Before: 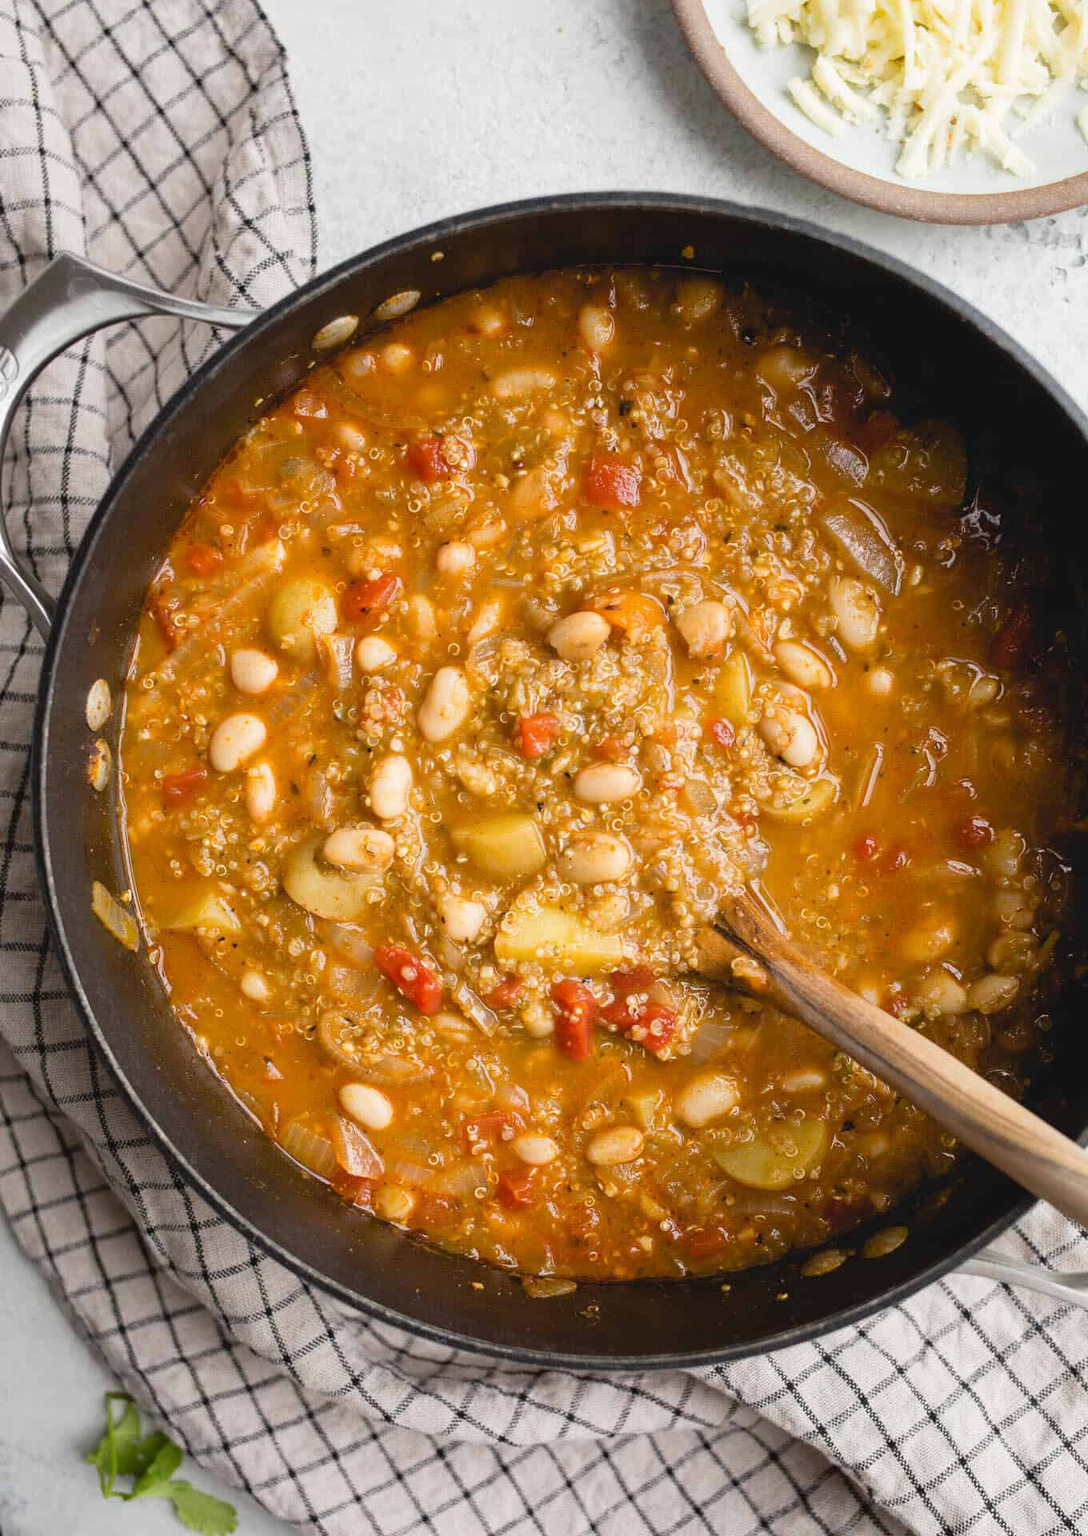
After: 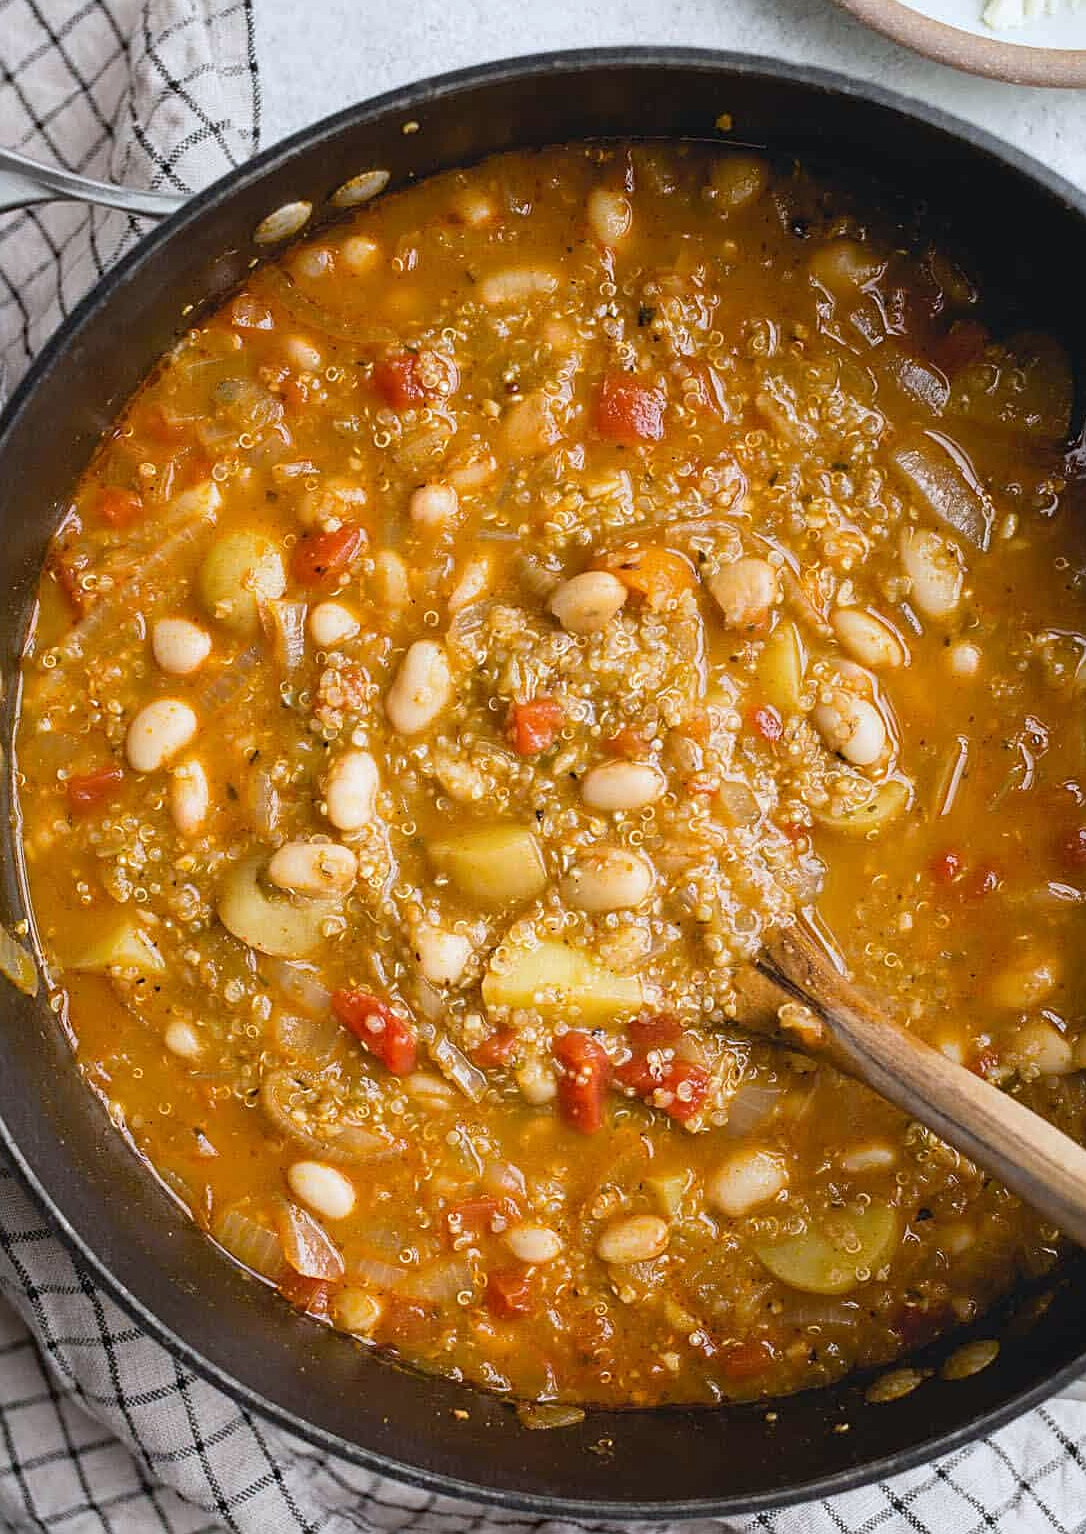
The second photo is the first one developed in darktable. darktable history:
white balance: red 0.967, blue 1.049
crop and rotate: left 10.071%, top 10.071%, right 10.02%, bottom 10.02%
sharpen: on, module defaults
